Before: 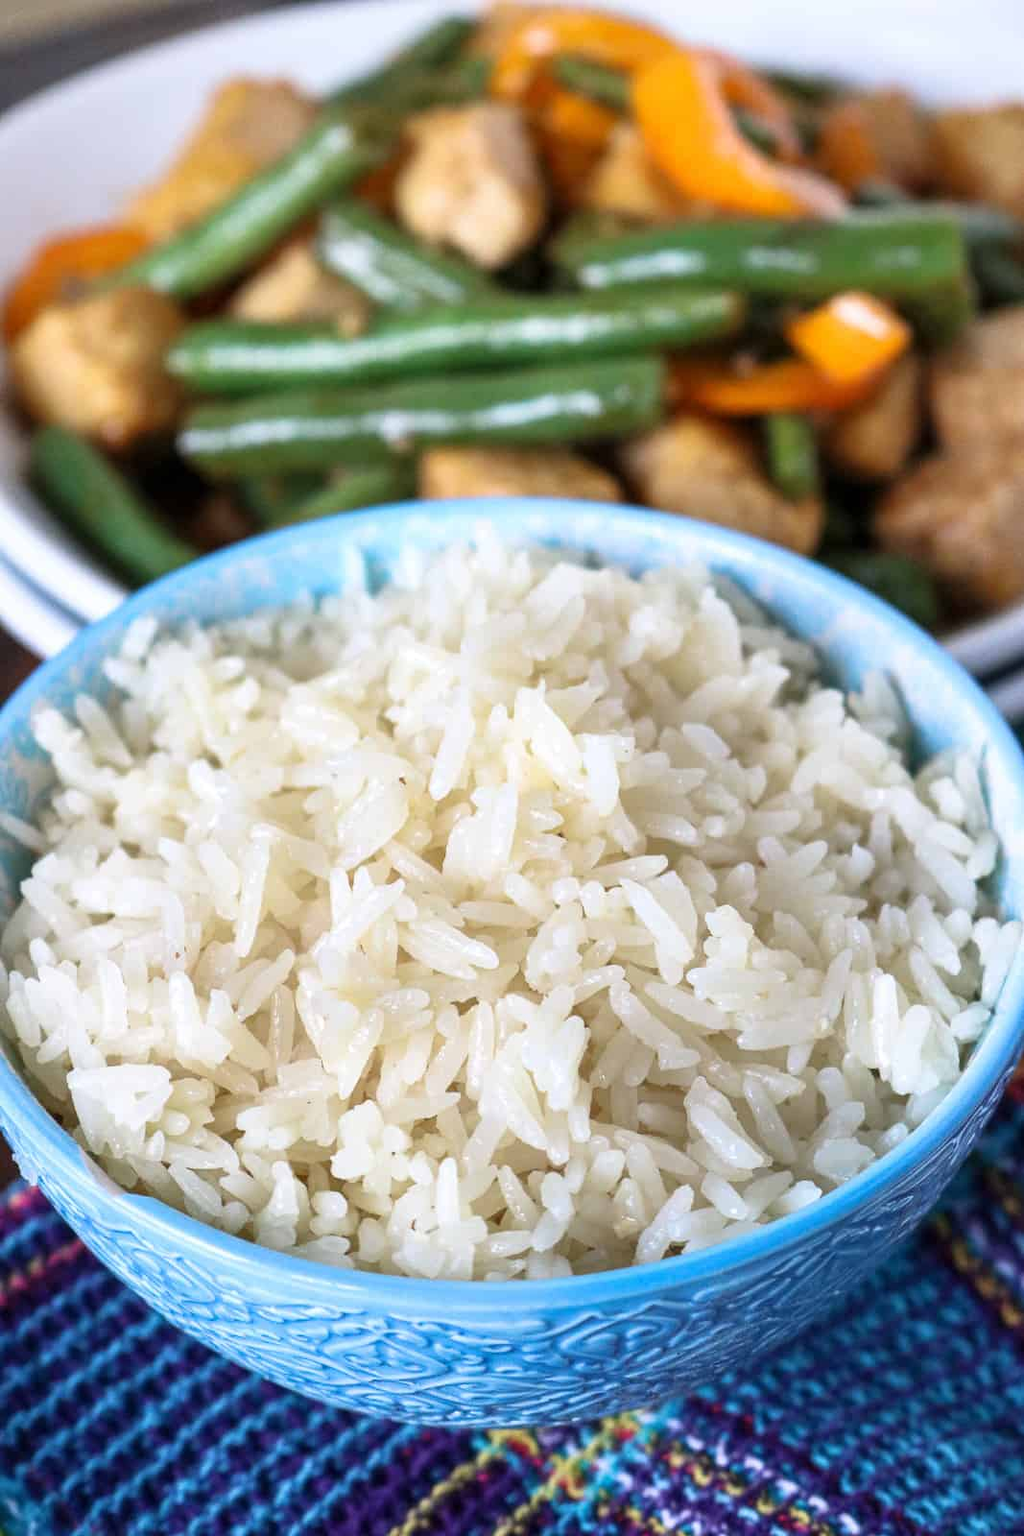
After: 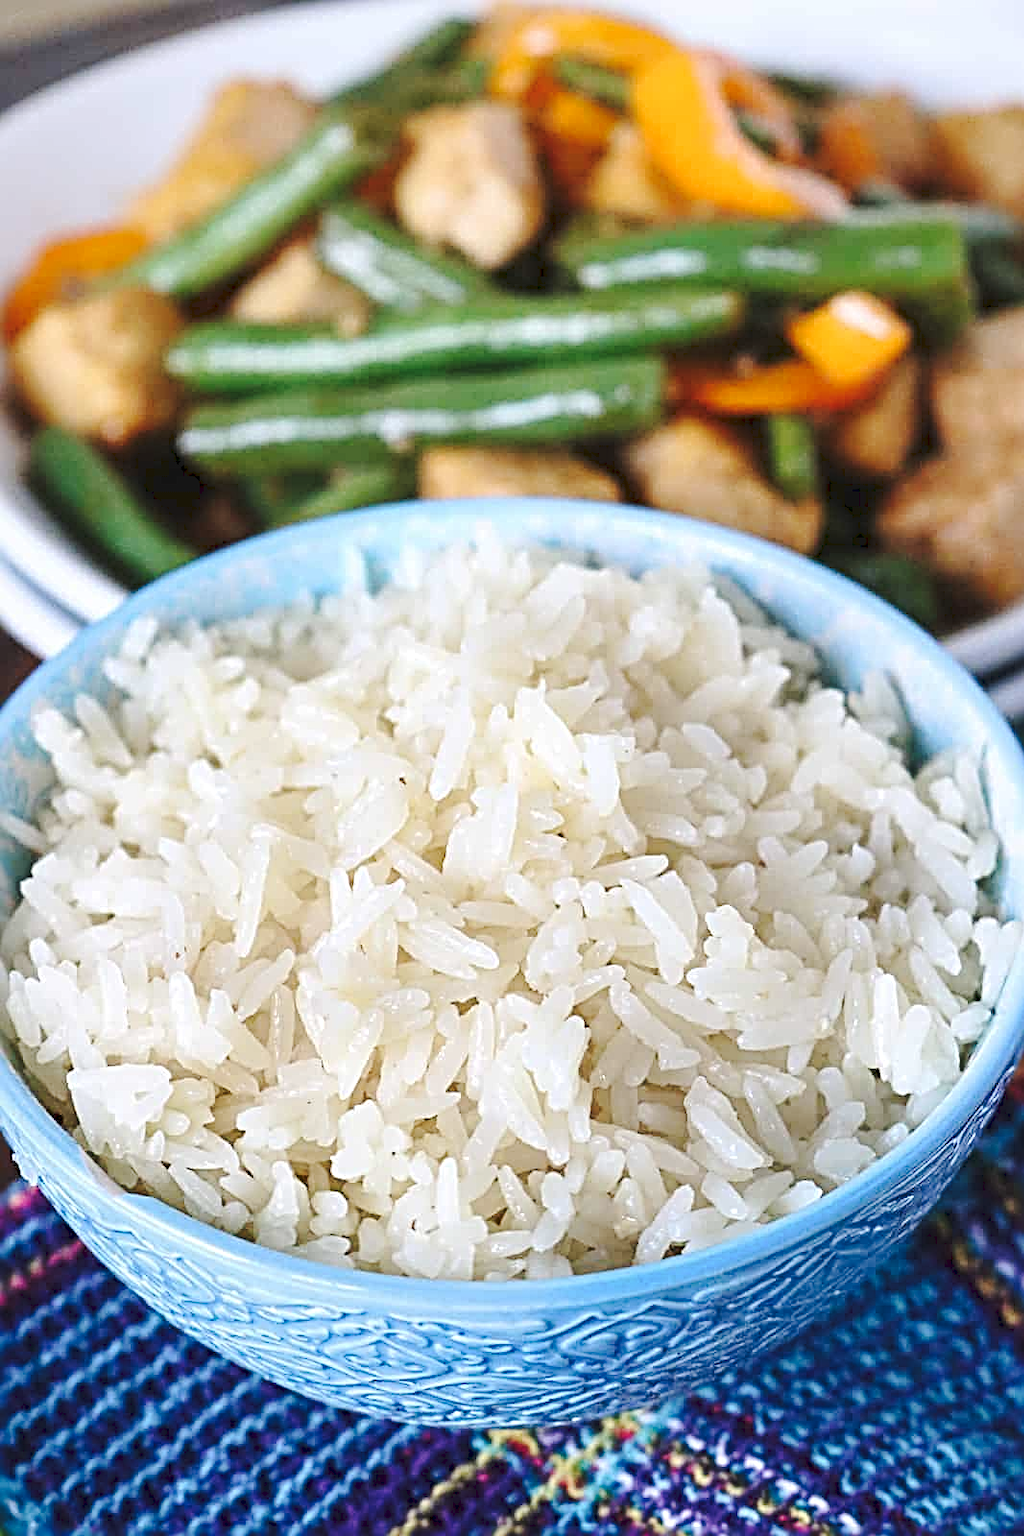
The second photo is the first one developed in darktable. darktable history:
sharpen: radius 3.69, amount 0.928
tone curve: curves: ch0 [(0, 0) (0.003, 0.06) (0.011, 0.071) (0.025, 0.085) (0.044, 0.104) (0.069, 0.123) (0.1, 0.146) (0.136, 0.167) (0.177, 0.205) (0.224, 0.248) (0.277, 0.309) (0.335, 0.384) (0.399, 0.467) (0.468, 0.553) (0.543, 0.633) (0.623, 0.698) (0.709, 0.769) (0.801, 0.841) (0.898, 0.912) (1, 1)], preserve colors none
